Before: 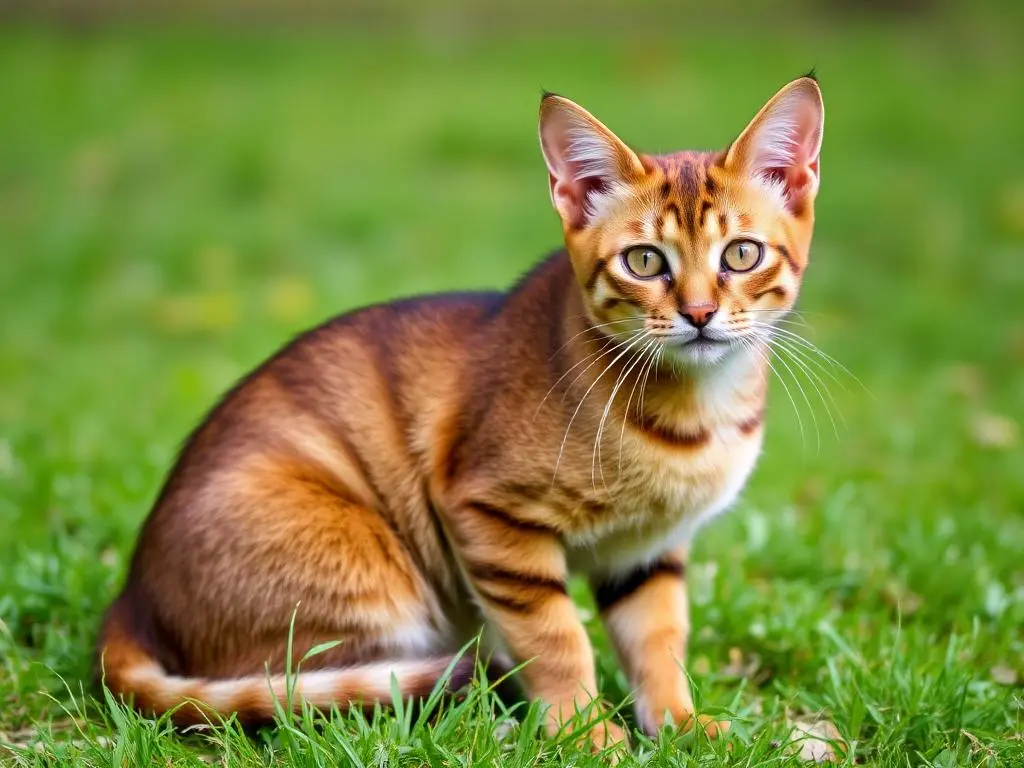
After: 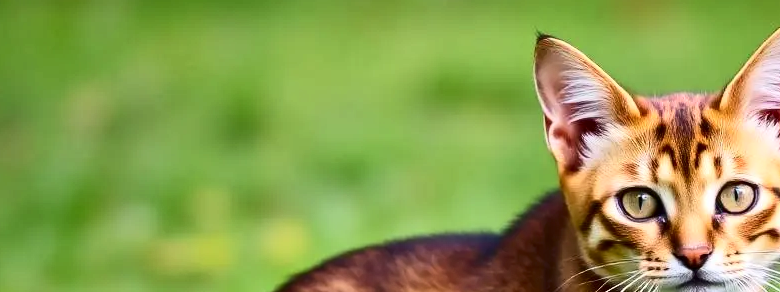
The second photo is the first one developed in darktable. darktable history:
crop: left 0.579%, top 7.627%, right 23.167%, bottom 54.275%
contrast brightness saturation: contrast 0.28
